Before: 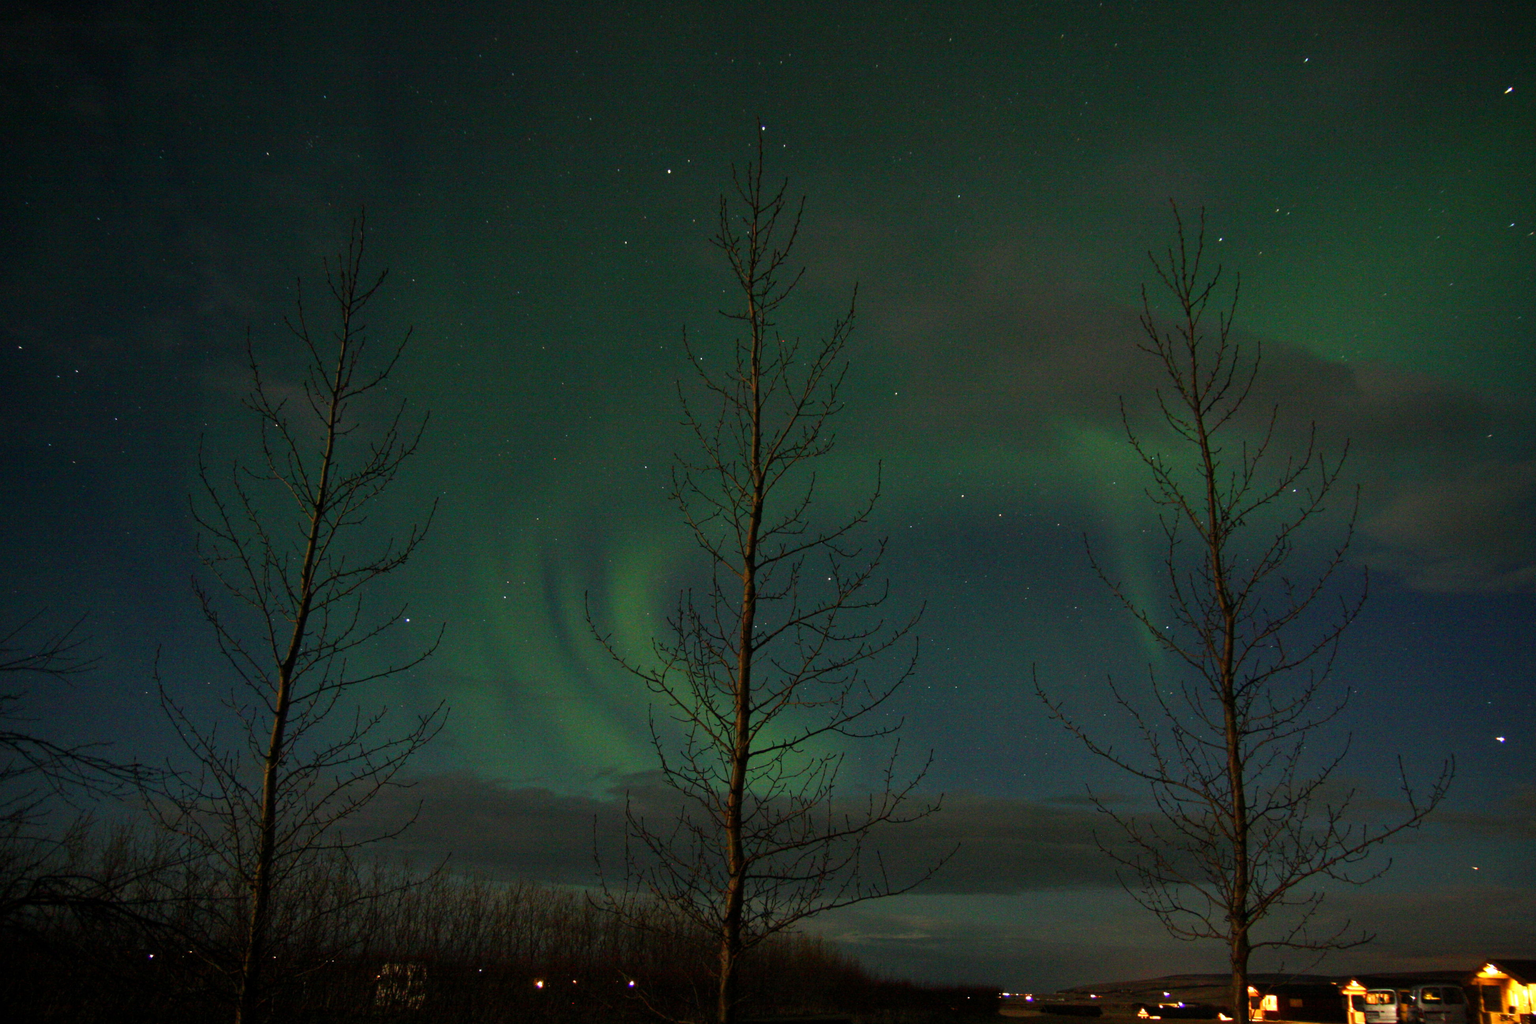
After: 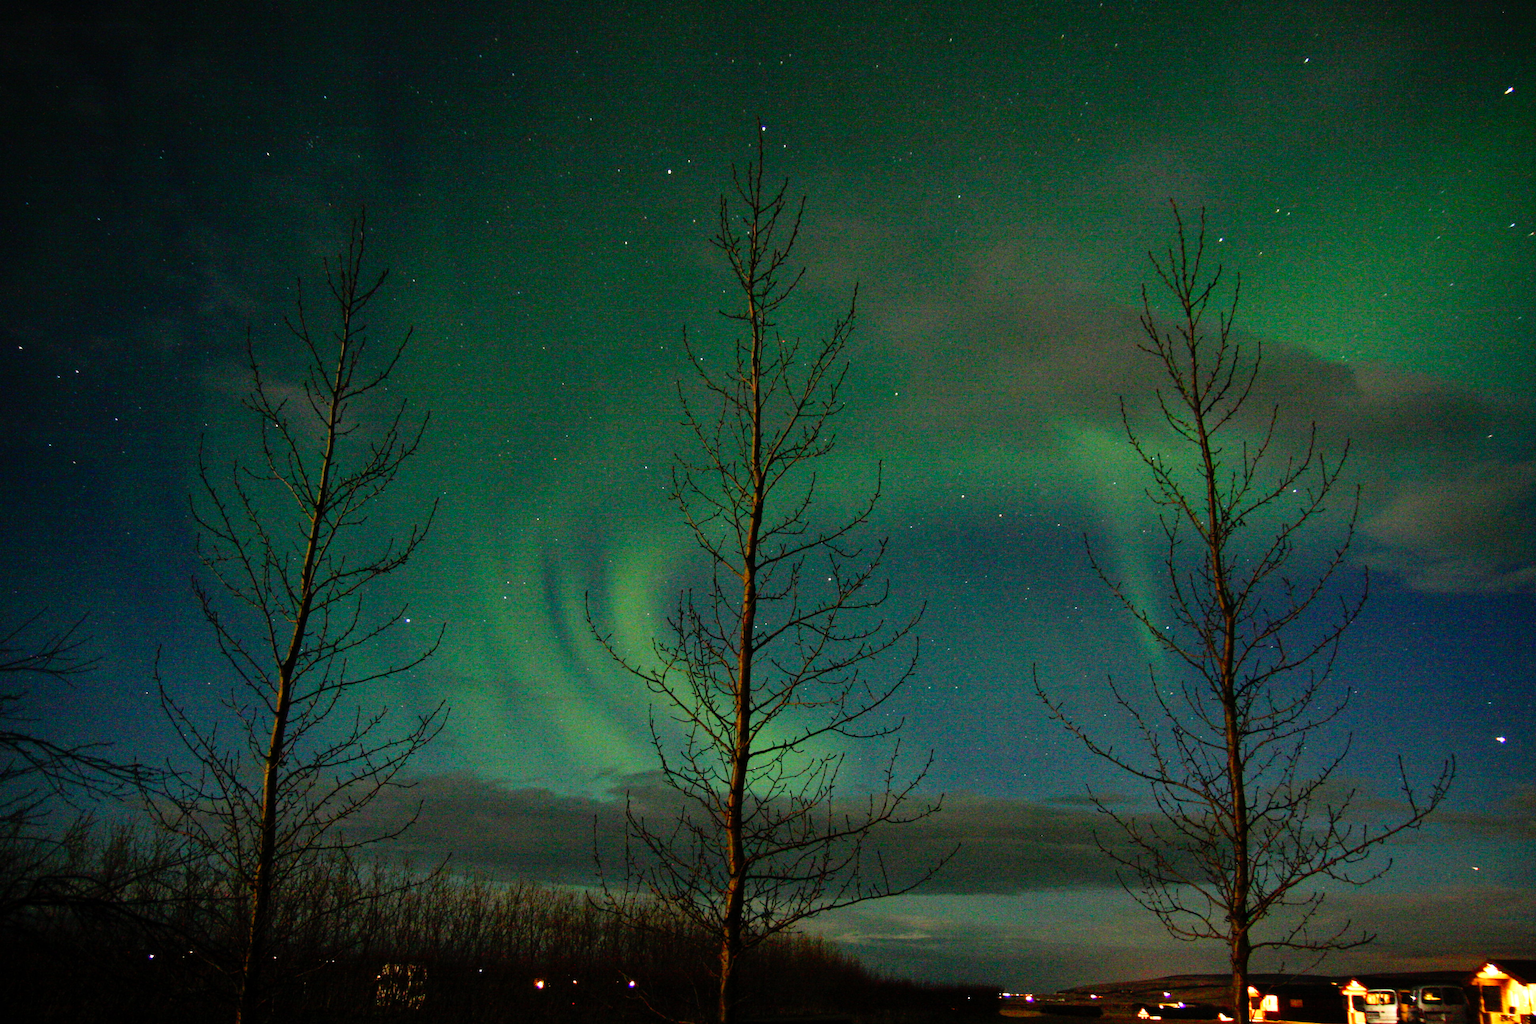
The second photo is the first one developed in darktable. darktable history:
color calibration: illuminant same as pipeline (D50), adaptation XYZ, x 0.346, y 0.358, temperature 5014.95 K
base curve: curves: ch0 [(0, 0) (0.012, 0.01) (0.073, 0.168) (0.31, 0.711) (0.645, 0.957) (1, 1)], preserve colors none
